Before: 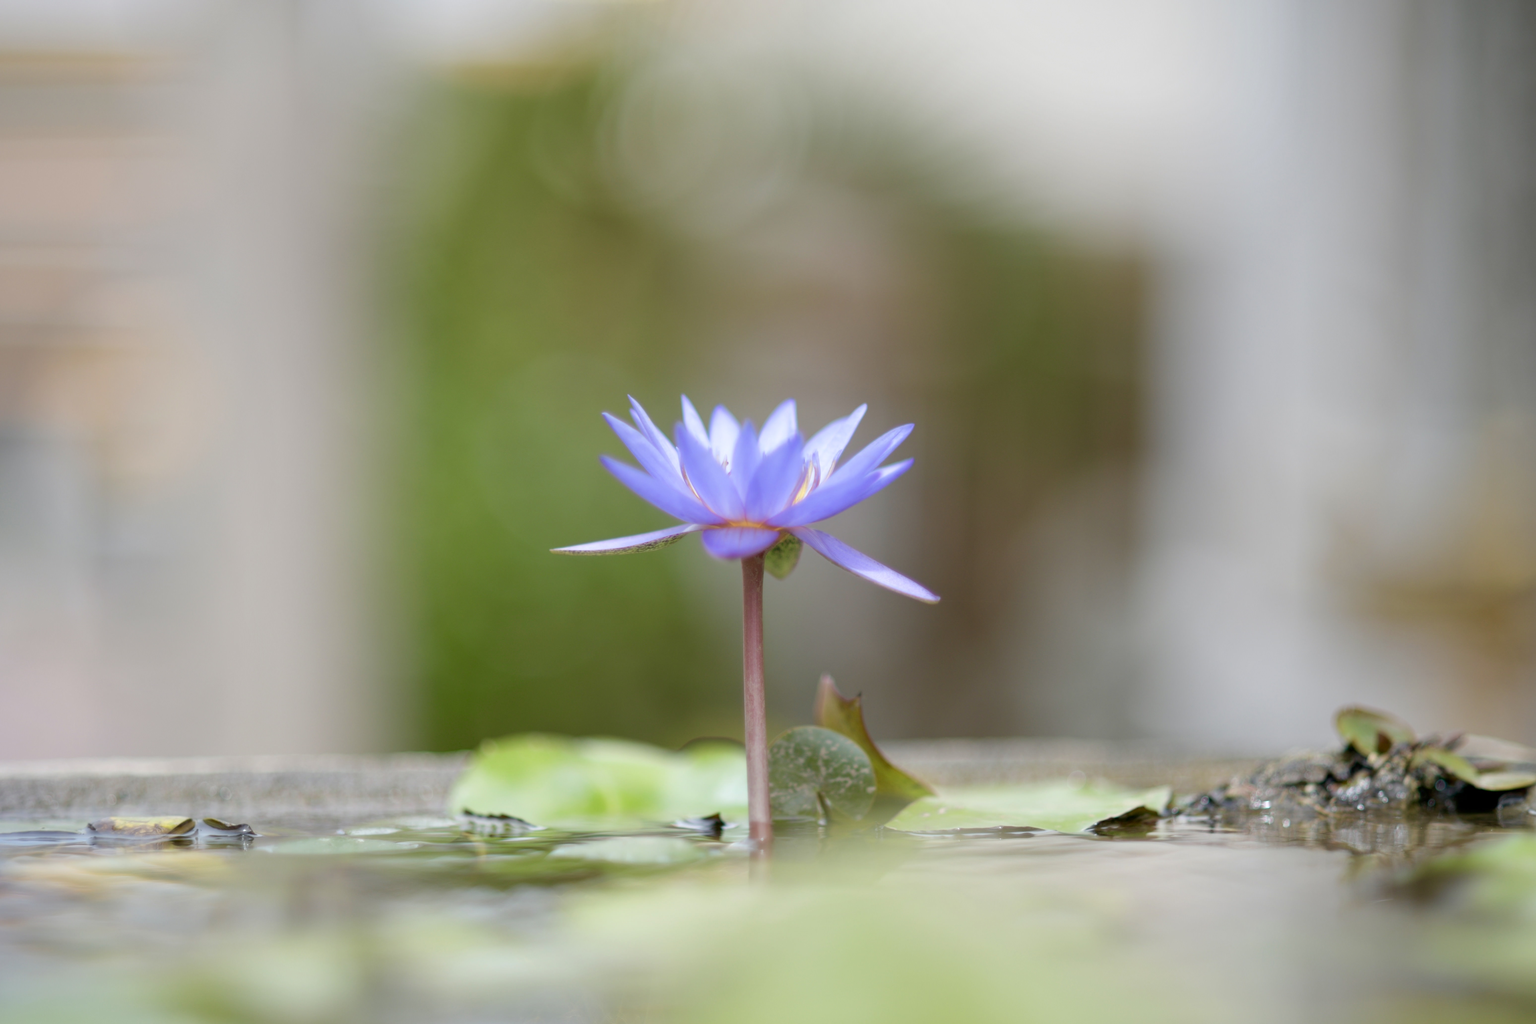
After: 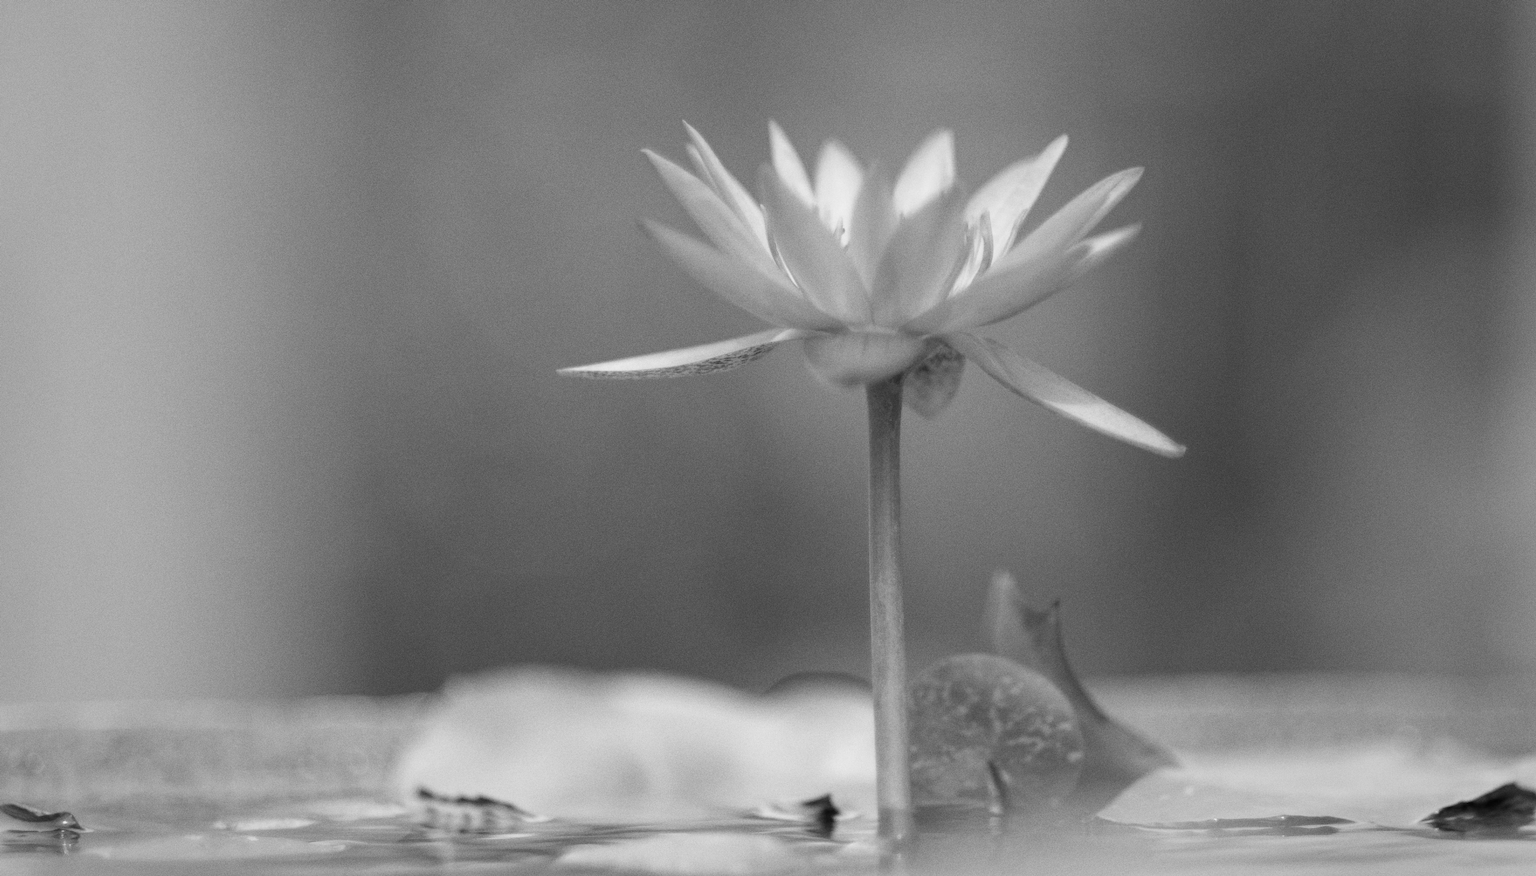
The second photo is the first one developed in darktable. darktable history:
vignetting: fall-off start 18.21%, fall-off radius 137.95%, brightness -0.207, center (-0.078, 0.066), width/height ratio 0.62, shape 0.59
grain: coarseness 0.09 ISO, strength 40%
monochrome: on, module defaults
crop: left 13.312%, top 31.28%, right 24.627%, bottom 15.582%
